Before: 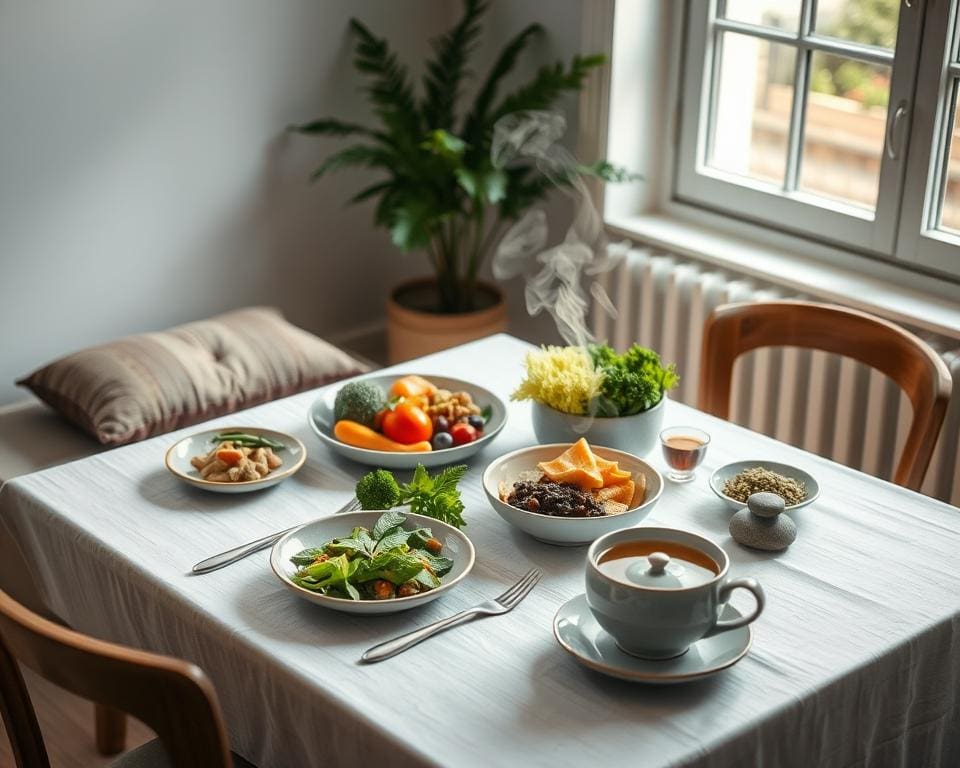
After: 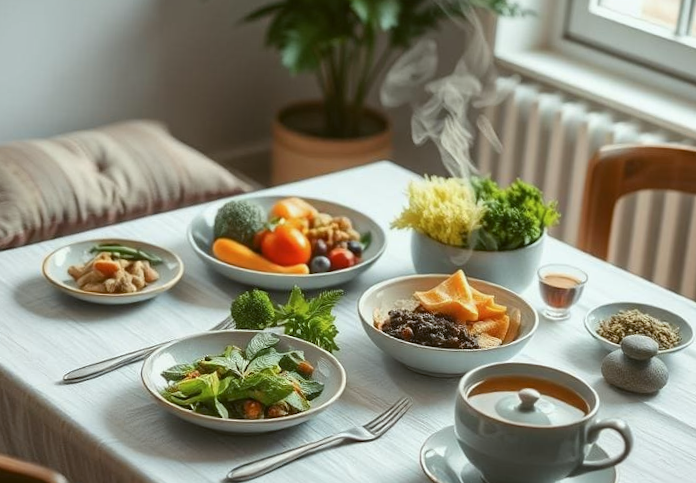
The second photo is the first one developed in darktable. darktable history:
contrast brightness saturation: saturation -0.05
color balance: lift [1.004, 1.002, 1.002, 0.998], gamma [1, 1.007, 1.002, 0.993], gain [1, 0.977, 1.013, 1.023], contrast -3.64%
crop and rotate: angle -3.37°, left 9.79%, top 20.73%, right 12.42%, bottom 11.82%
